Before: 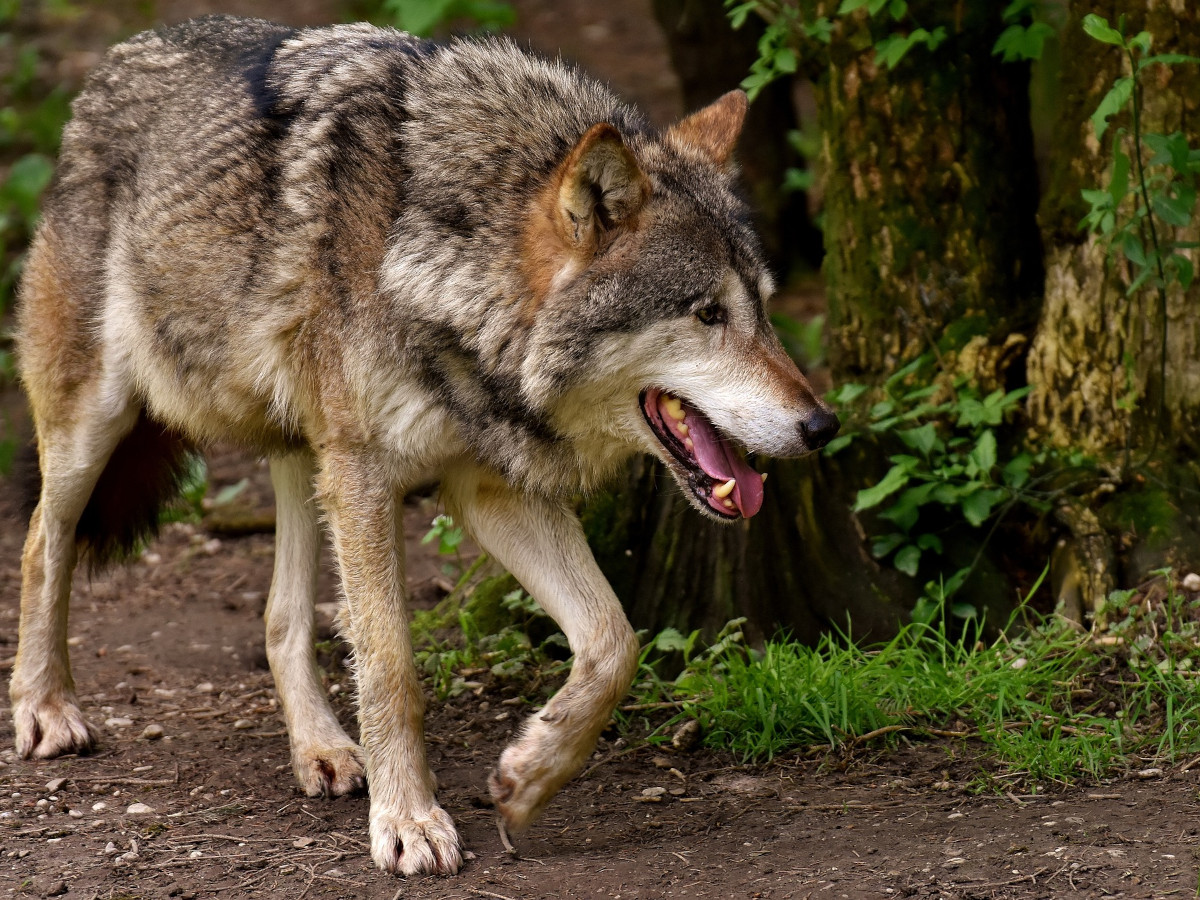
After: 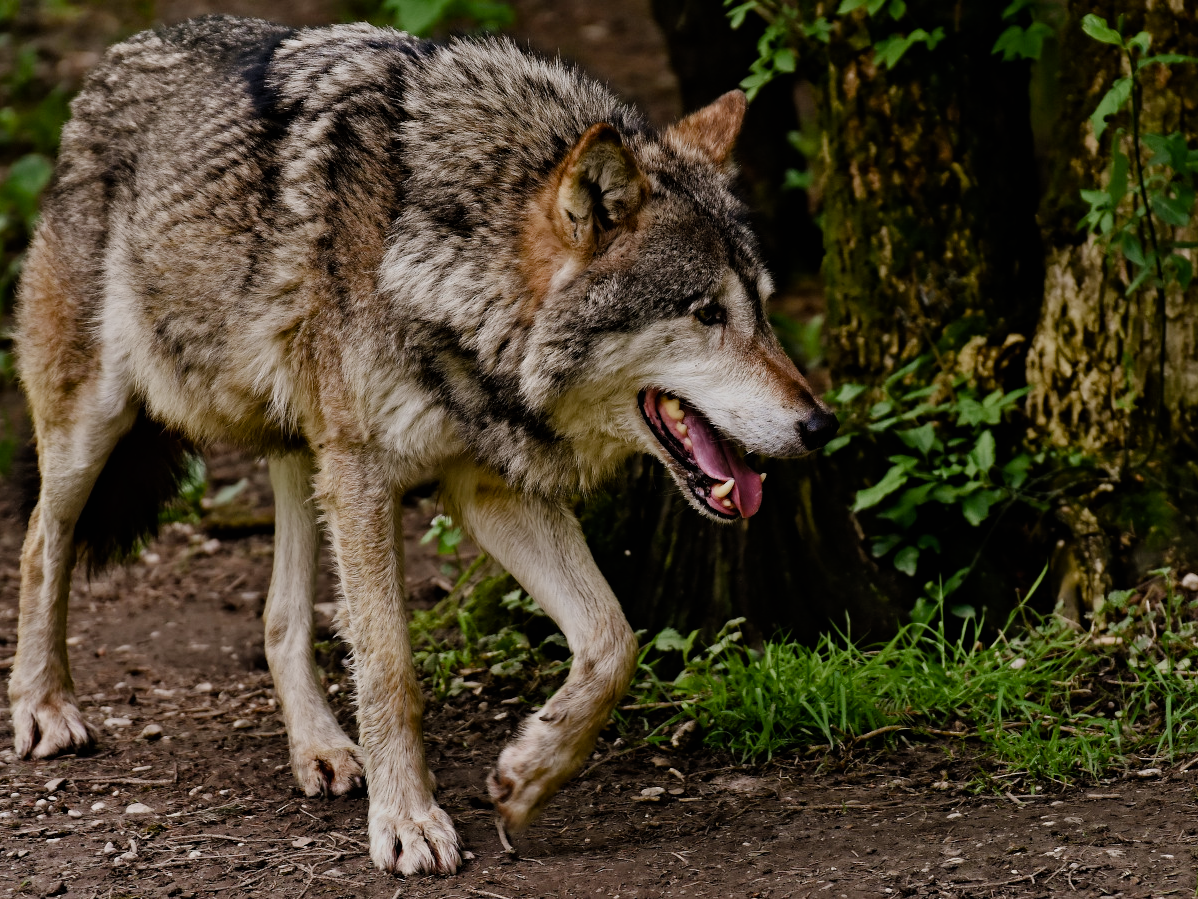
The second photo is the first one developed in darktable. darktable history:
filmic rgb: black relative exposure -7.65 EV, white relative exposure 4.56 EV, hardness 3.61
contrast equalizer: y [[0.5, 0.5, 0.501, 0.63, 0.504, 0.5], [0.5 ×6], [0.5 ×6], [0 ×6], [0 ×6]]
crop and rotate: left 0.126%
color balance rgb: shadows lift › luminance -10%, shadows lift › chroma 1%, shadows lift › hue 113°, power › luminance -15%, highlights gain › chroma 0.2%, highlights gain › hue 333°, global offset › luminance 0.5%, perceptual saturation grading › global saturation 20%, perceptual saturation grading › highlights -50%, perceptual saturation grading › shadows 25%, contrast -10%
